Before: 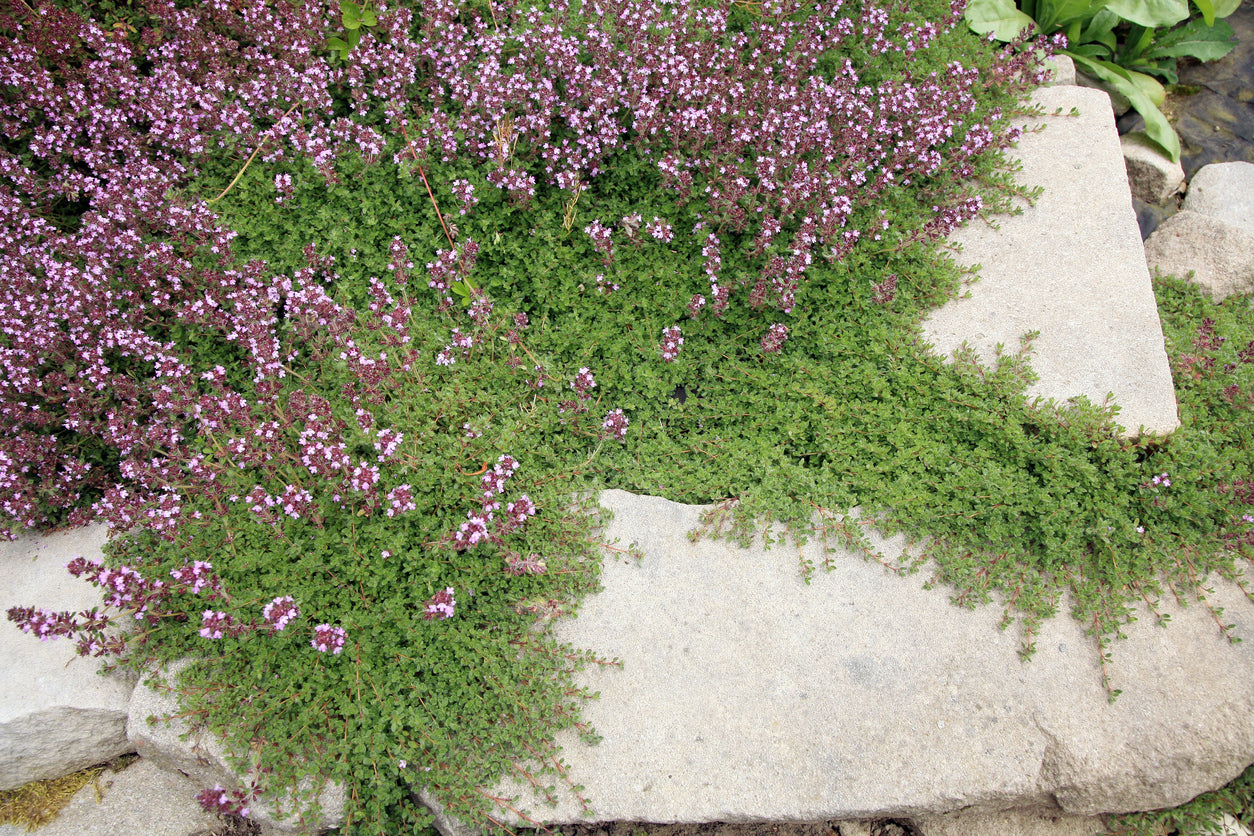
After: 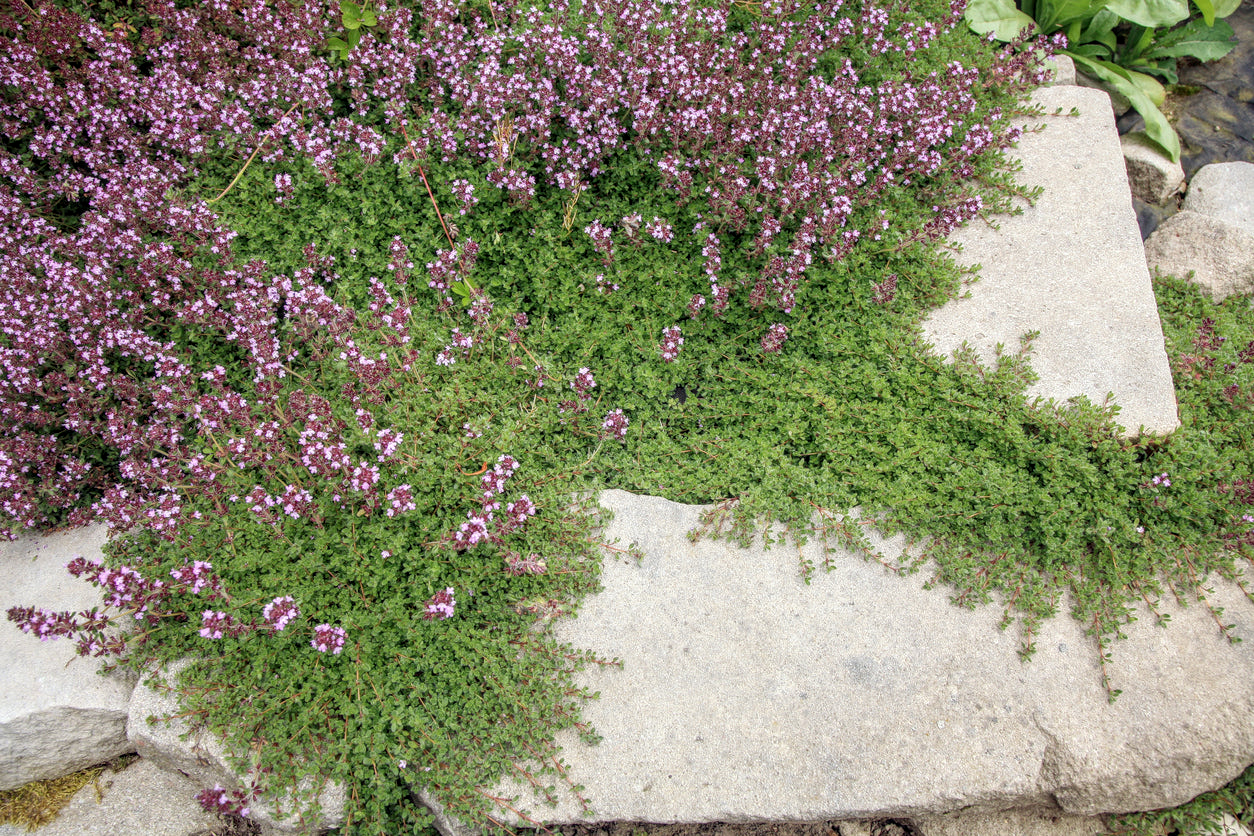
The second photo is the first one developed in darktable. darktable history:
local contrast: highlights 0%, shadows 7%, detail 133%
